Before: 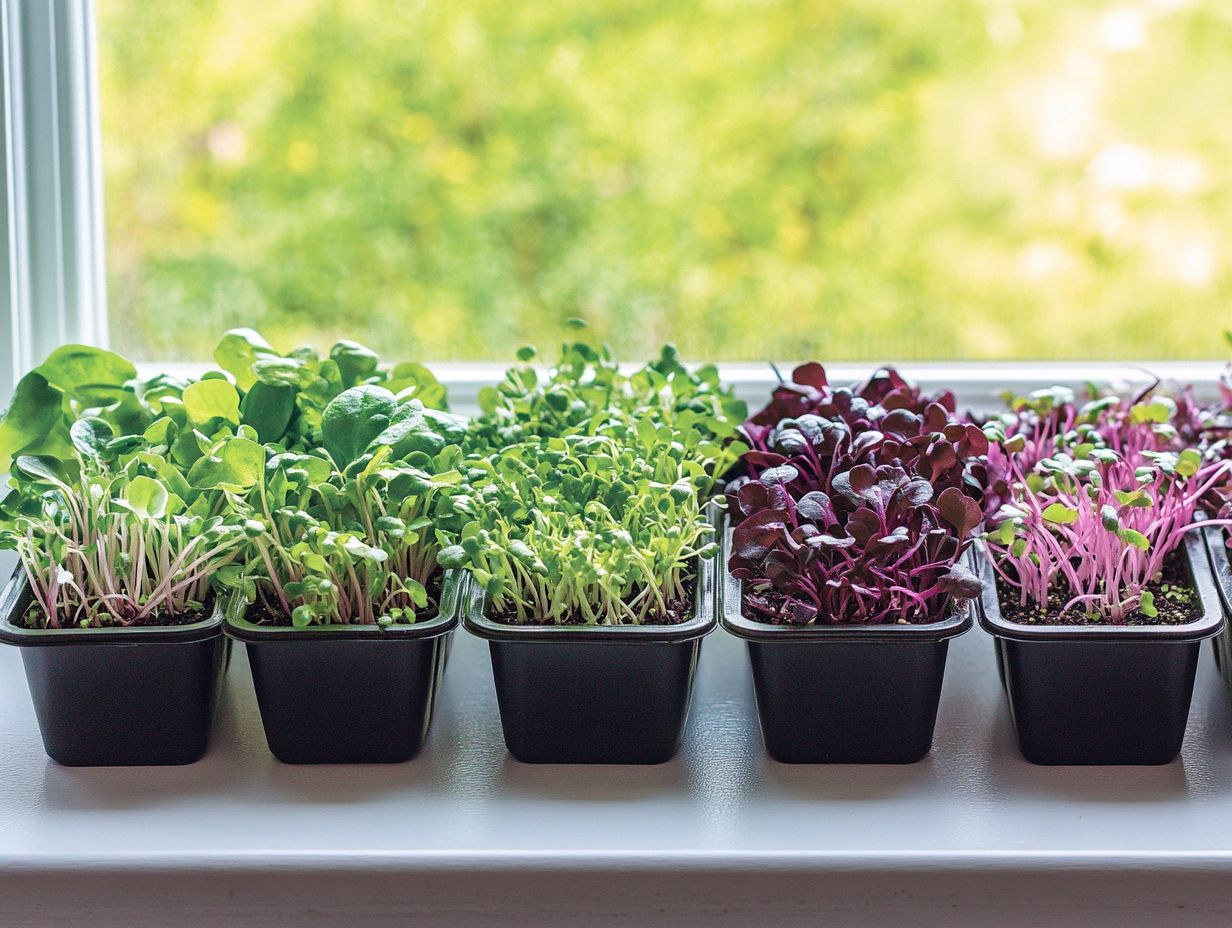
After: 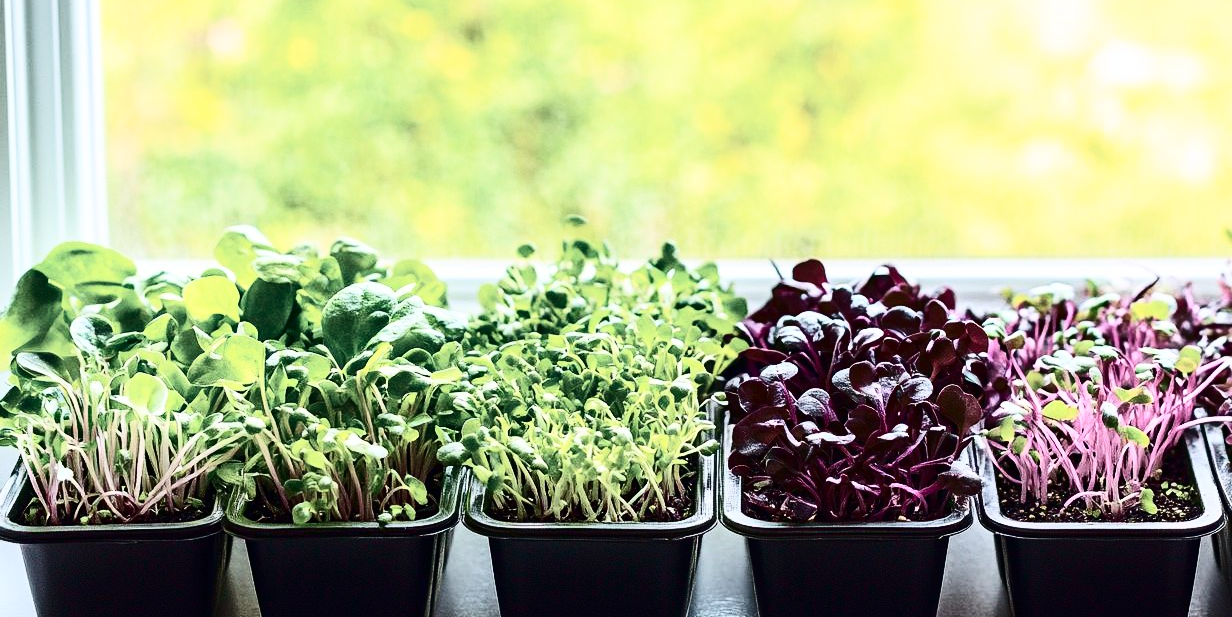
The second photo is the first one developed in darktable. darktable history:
crop: top 11.148%, bottom 22.261%
contrast brightness saturation: contrast 0.513, saturation -0.105
